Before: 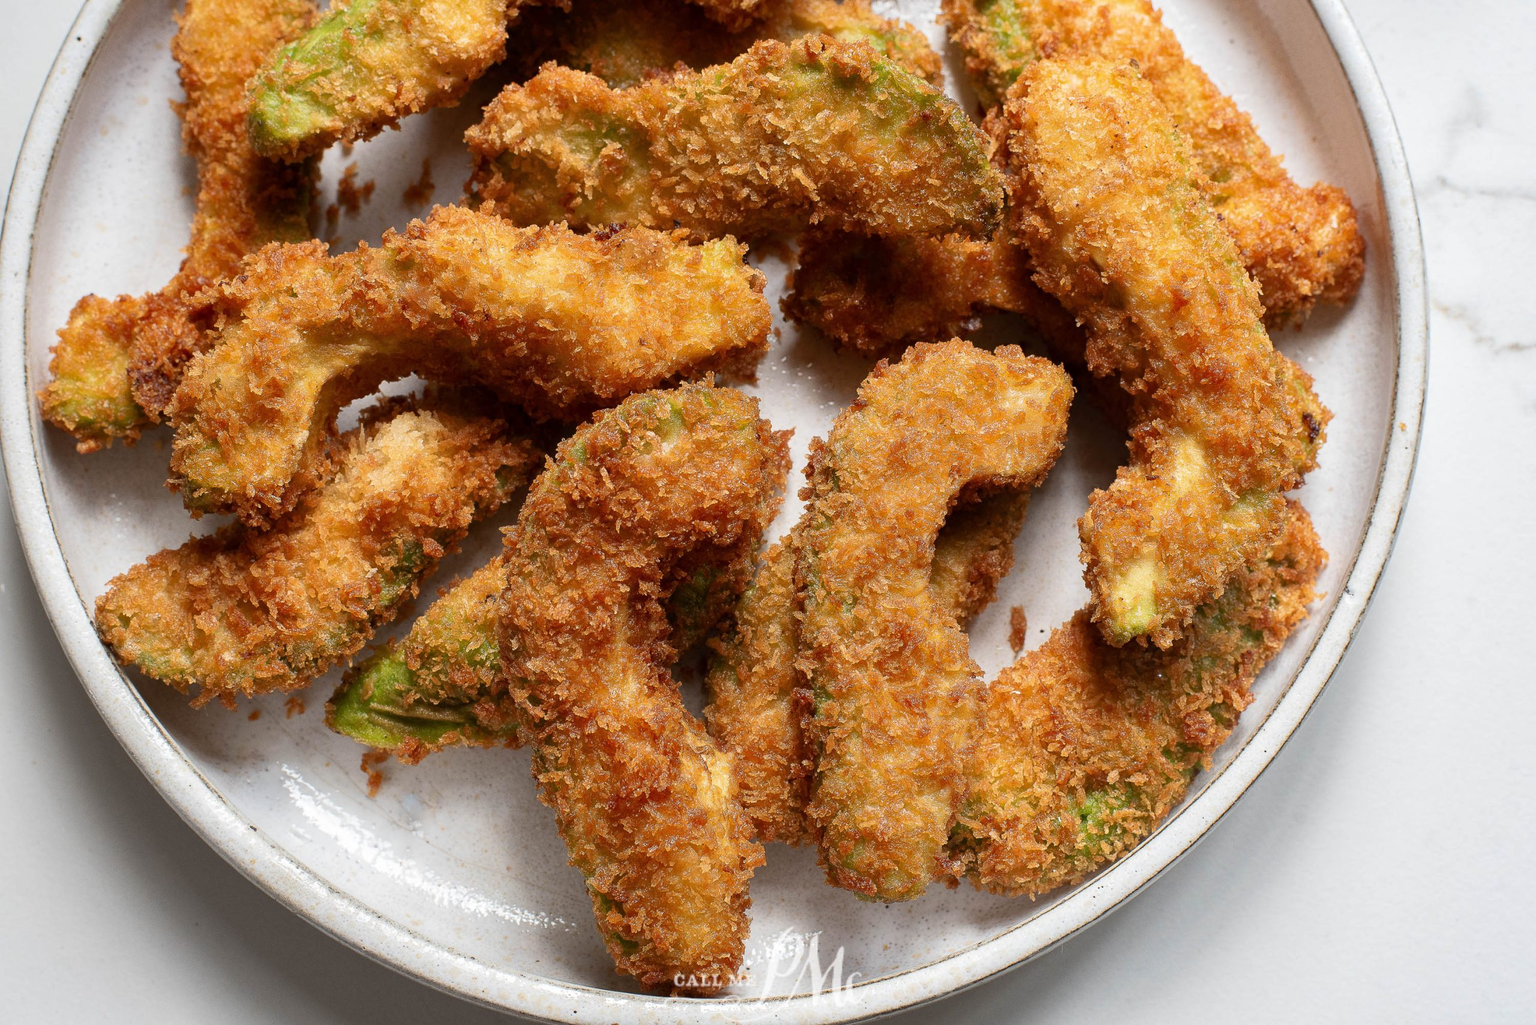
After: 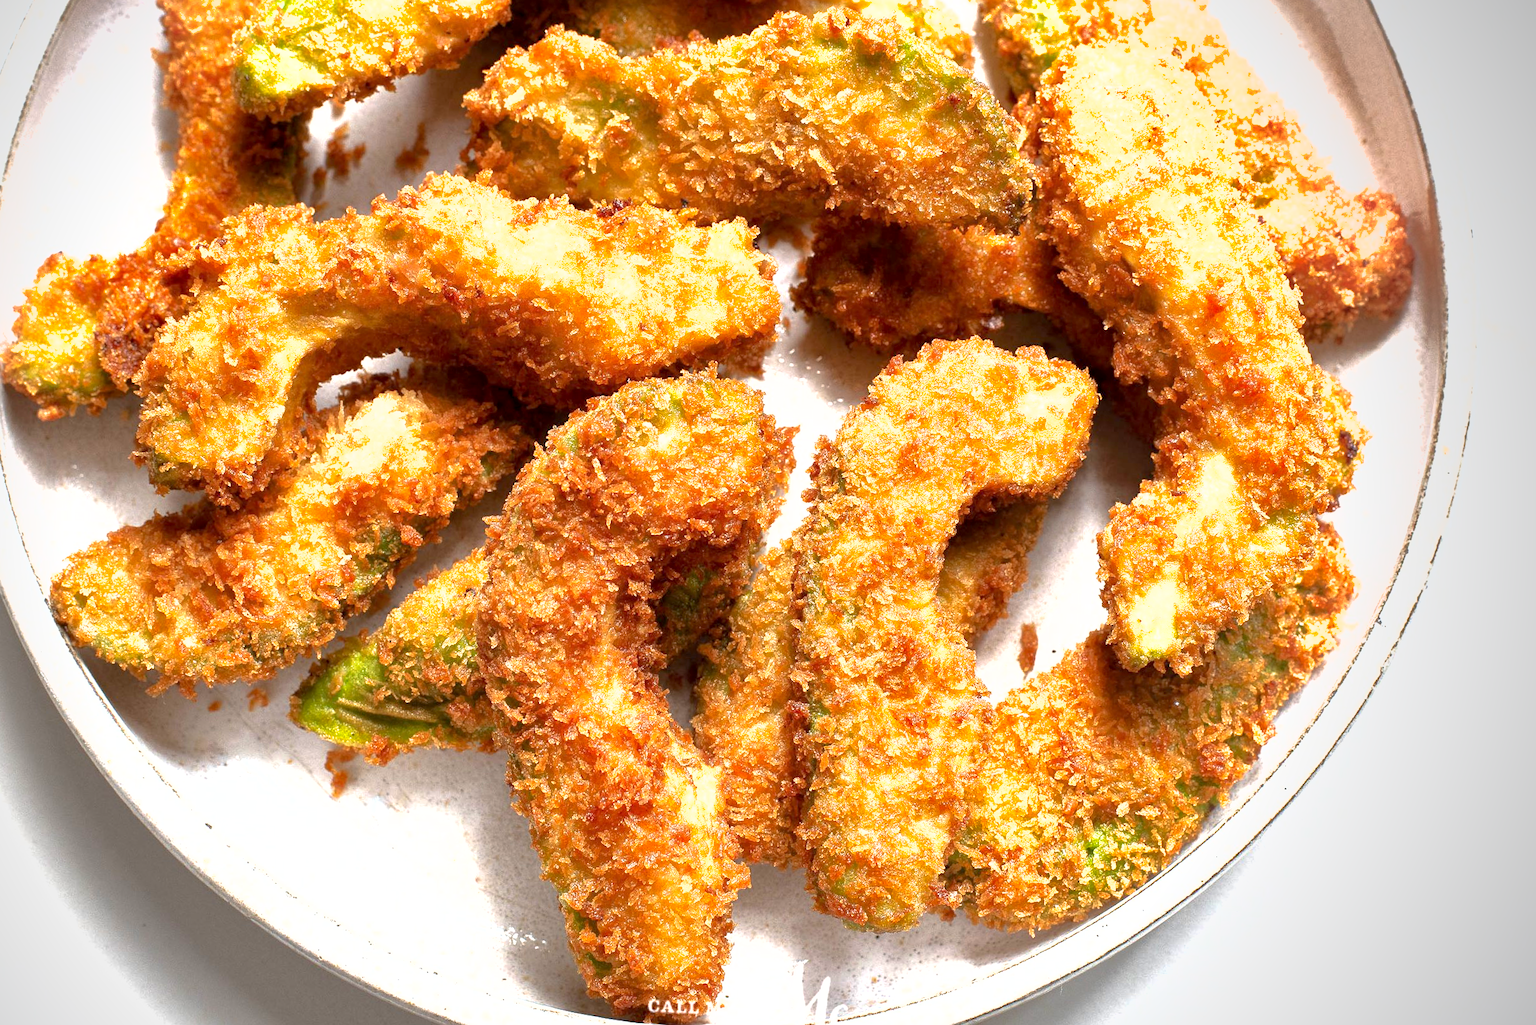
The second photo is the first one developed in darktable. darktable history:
shadows and highlights: shadows 30.03
crop and rotate: angle -2.38°
exposure: black level correction 0.001, exposure 1.308 EV, compensate exposure bias true, compensate highlight preservation false
vignetting: center (-0.119, -0.002), unbound false
